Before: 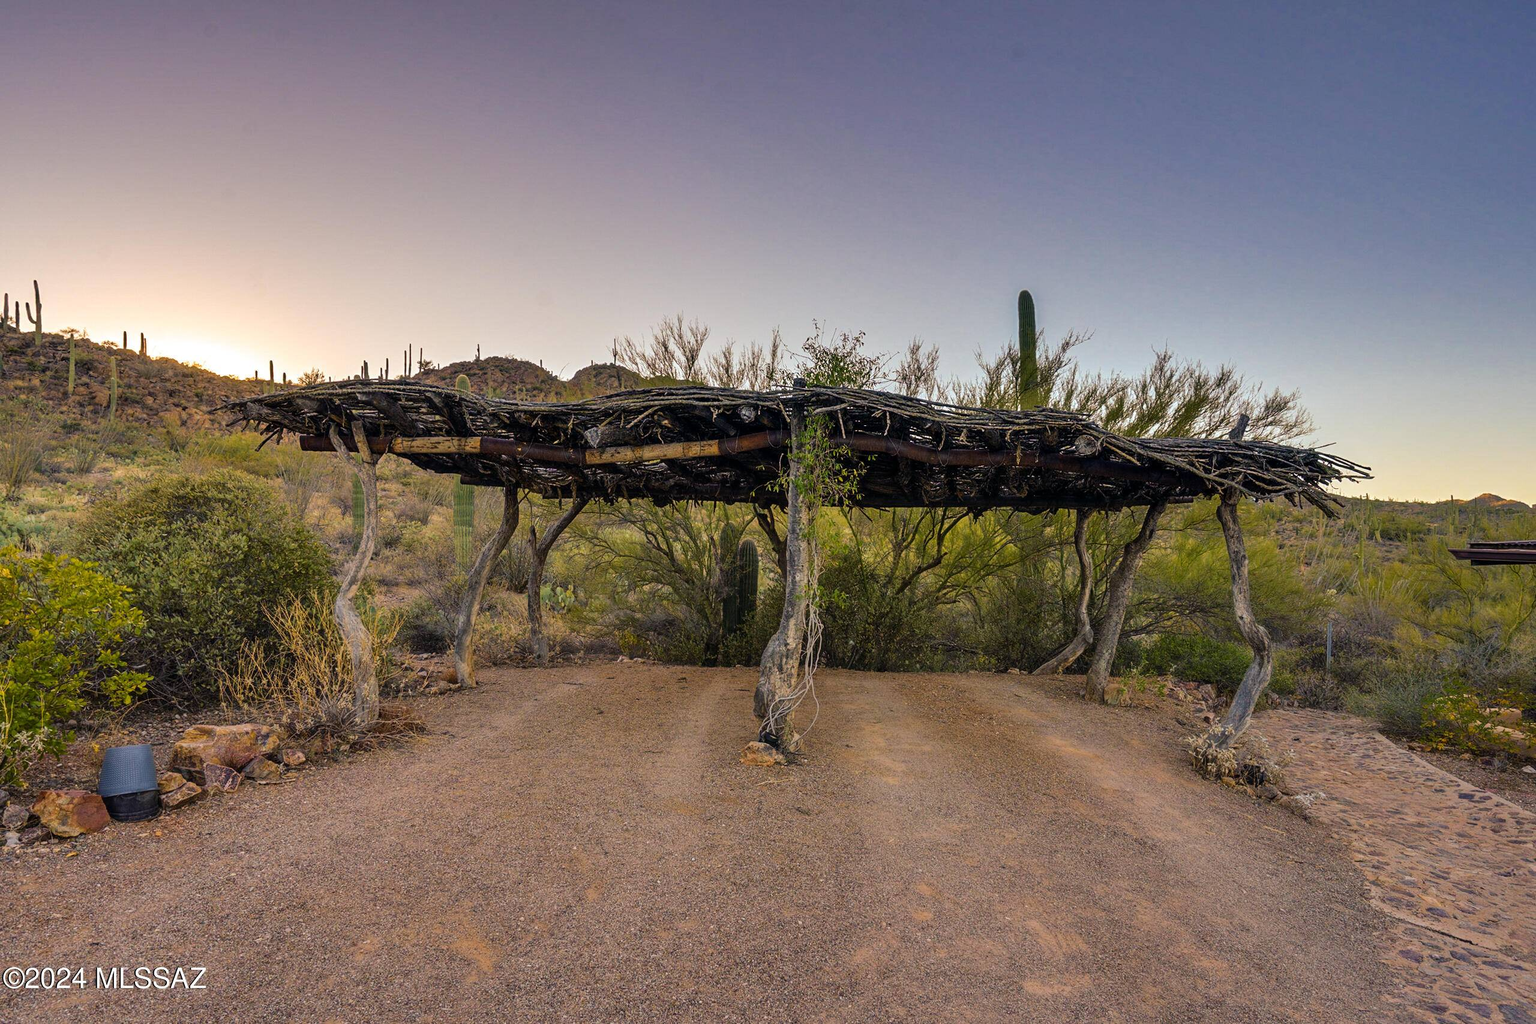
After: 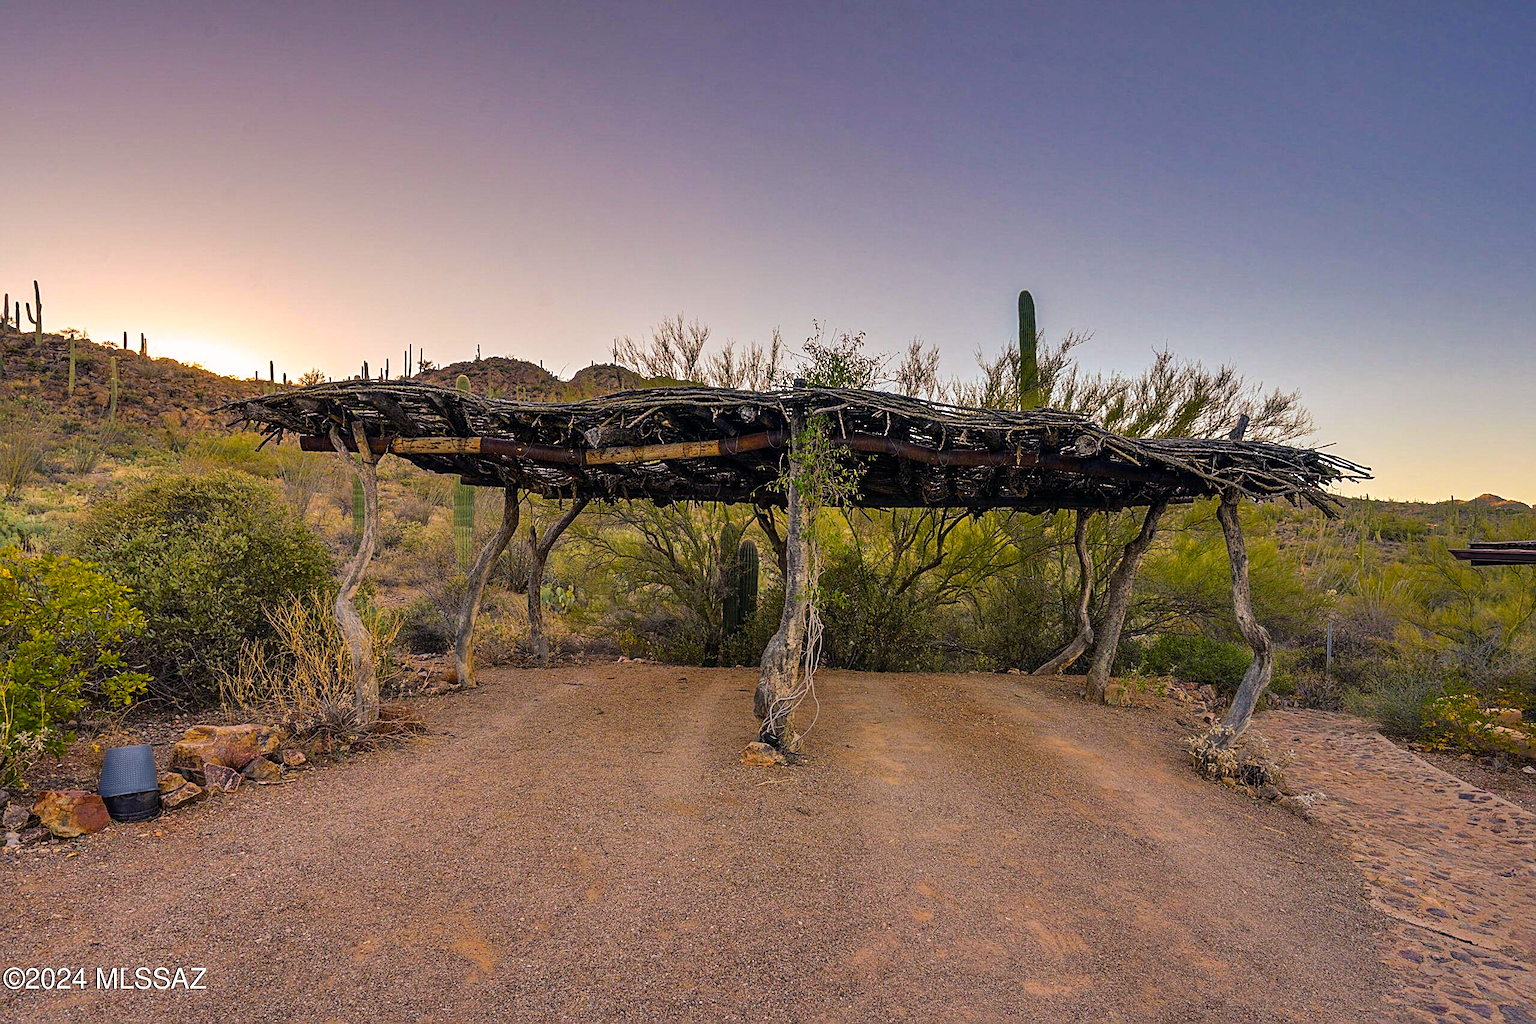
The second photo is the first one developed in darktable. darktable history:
color correction: highlights a* 3.2, highlights b* 1.77, saturation 1.15
sharpen: on, module defaults
